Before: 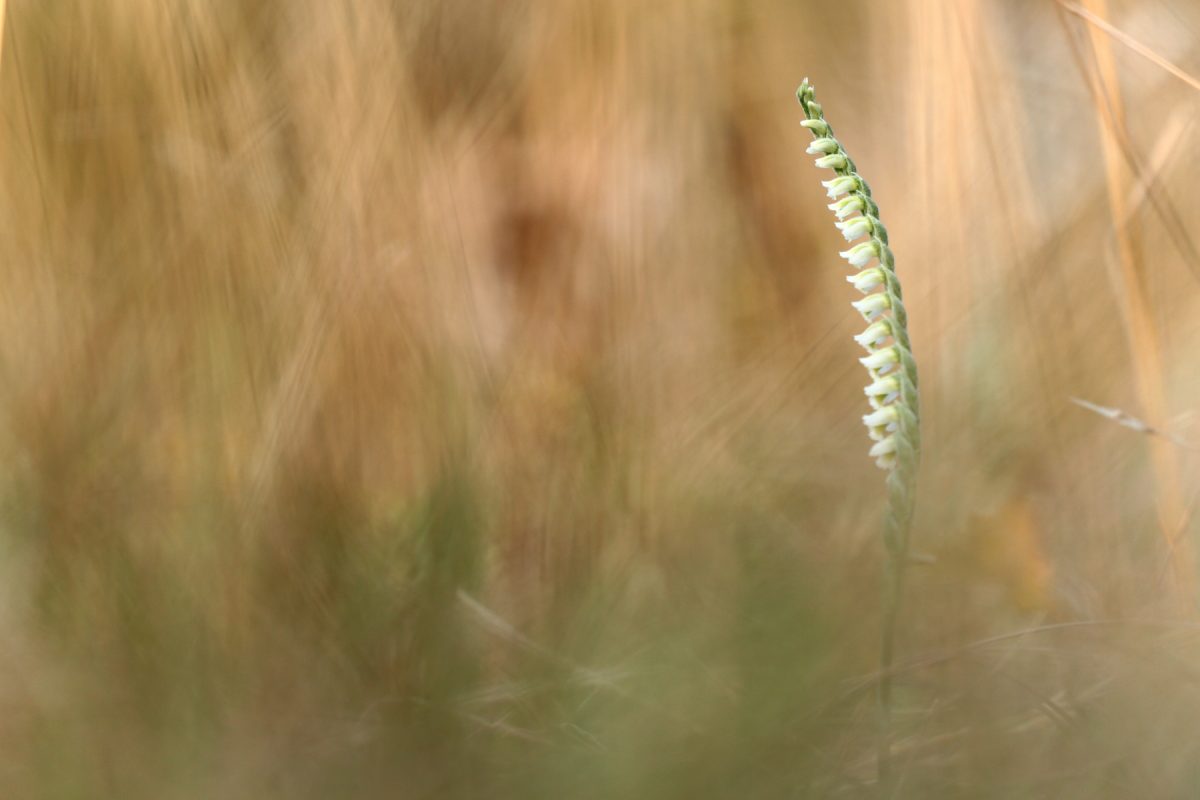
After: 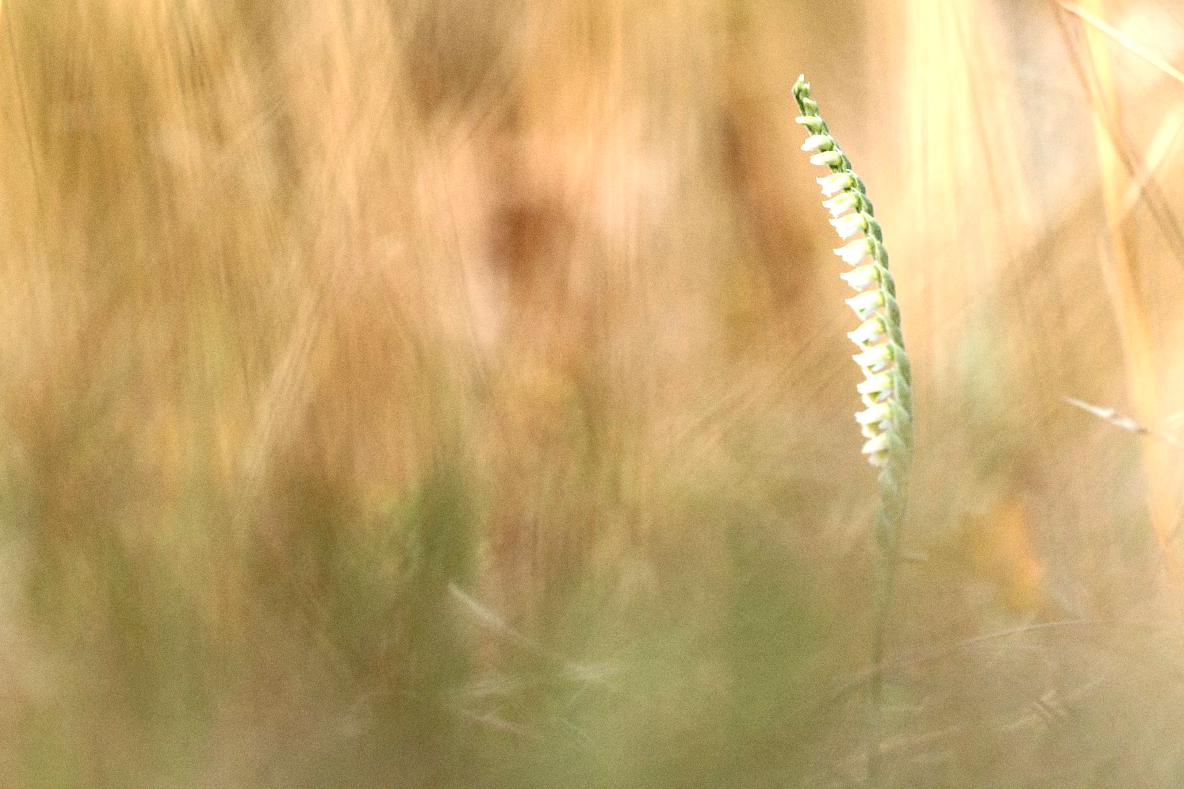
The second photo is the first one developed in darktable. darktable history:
crop and rotate: angle -0.5°
grain: coarseness 0.09 ISO
exposure: exposure 0.7 EV, compensate highlight preservation false
